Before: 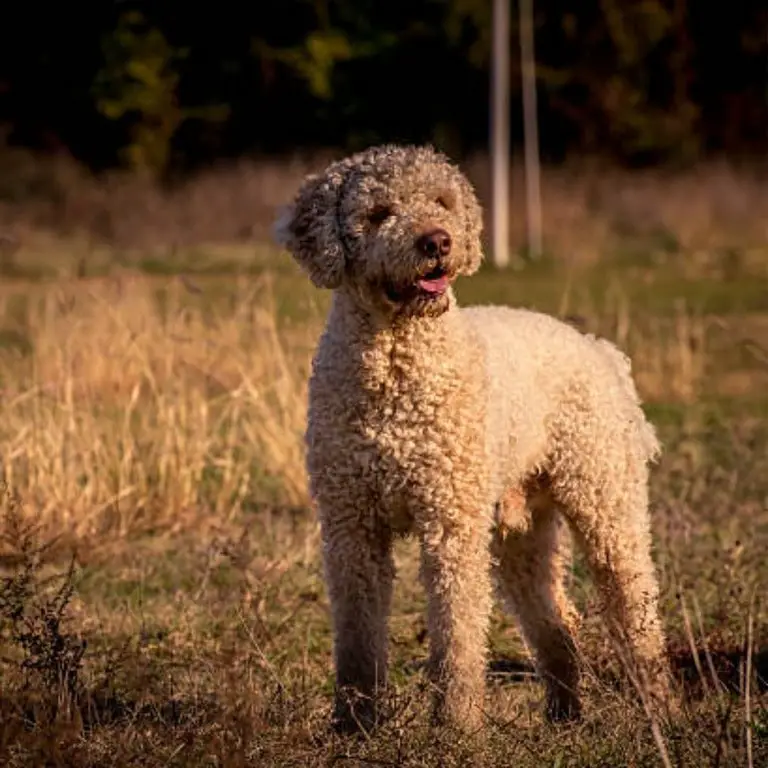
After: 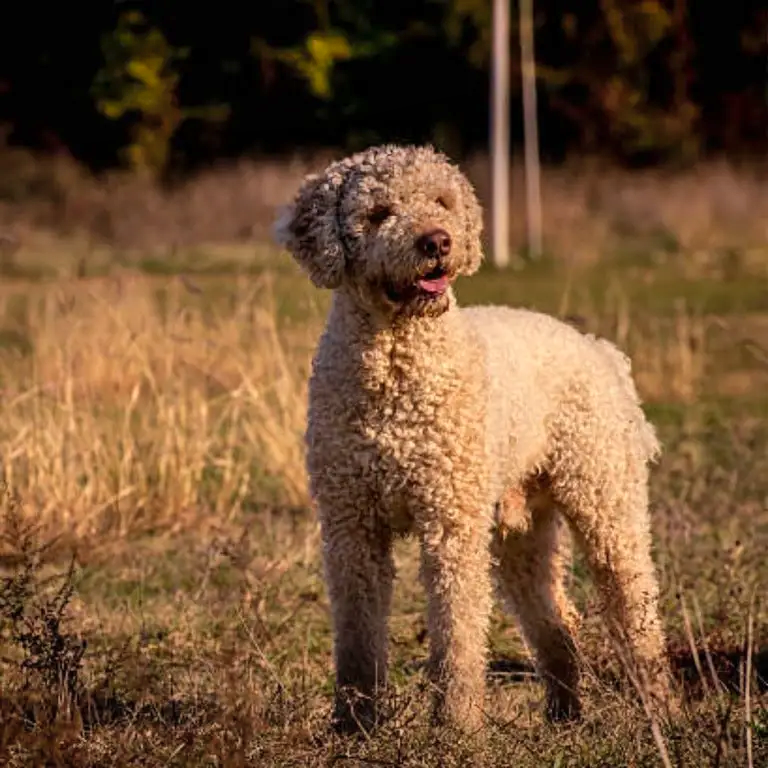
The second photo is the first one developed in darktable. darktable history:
shadows and highlights: soften with gaussian
levels: levels [0, 0.492, 0.984]
